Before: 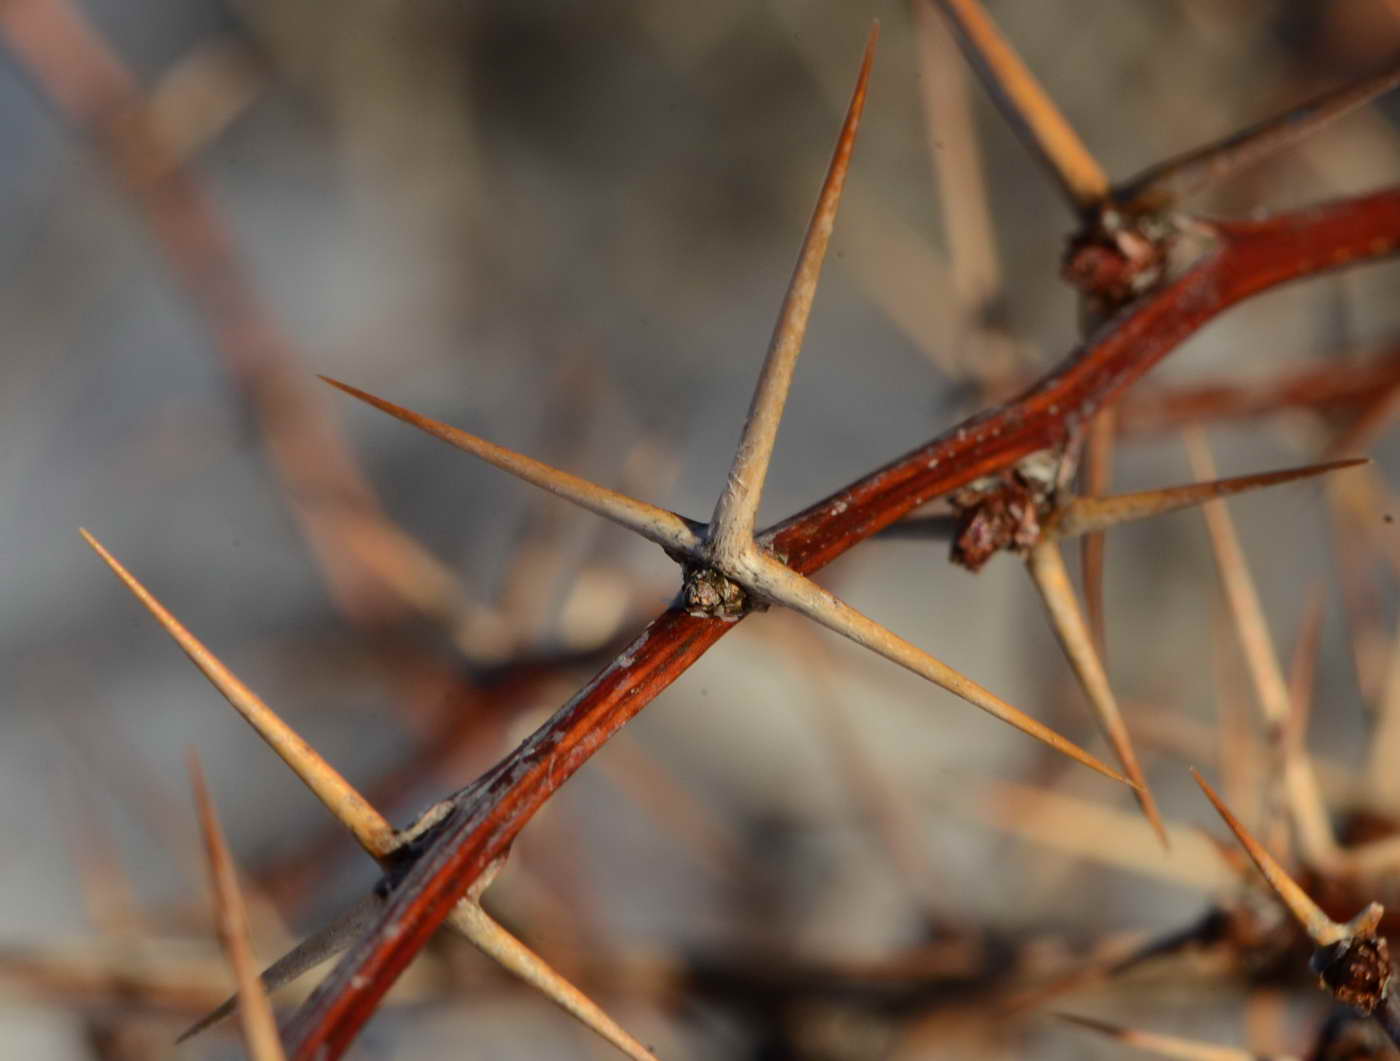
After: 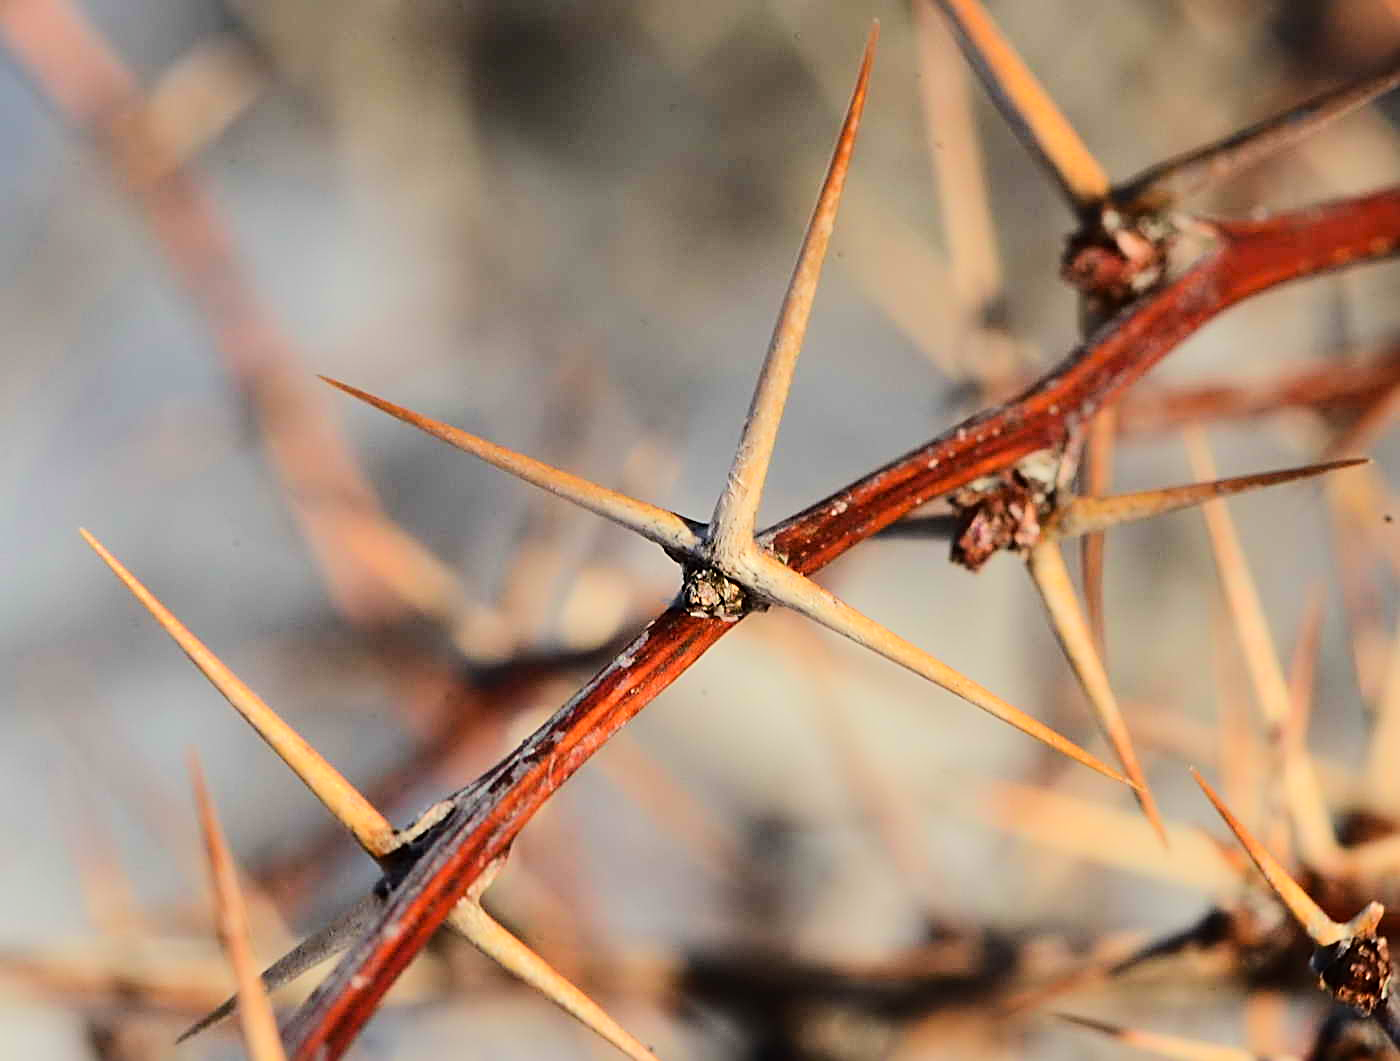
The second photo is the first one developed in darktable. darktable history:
sharpen: amount 0.752
tone equalizer: -7 EV 0.159 EV, -6 EV 0.584 EV, -5 EV 1.18 EV, -4 EV 1.3 EV, -3 EV 1.15 EV, -2 EV 0.6 EV, -1 EV 0.162 EV, edges refinement/feathering 500, mask exposure compensation -1.57 EV, preserve details no
